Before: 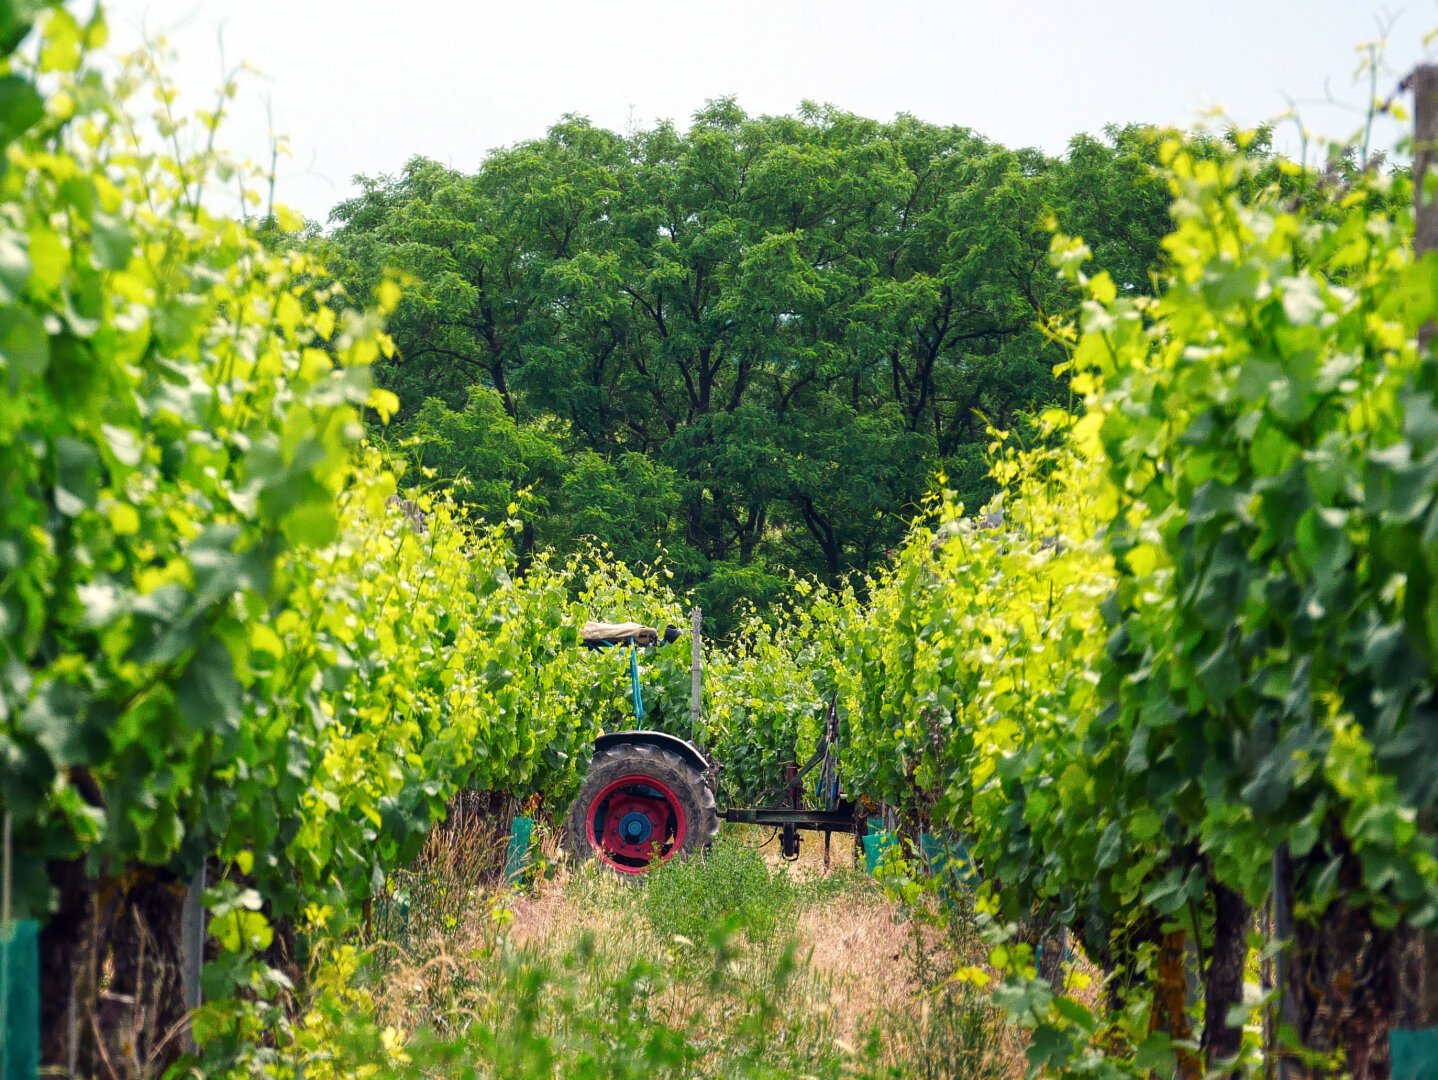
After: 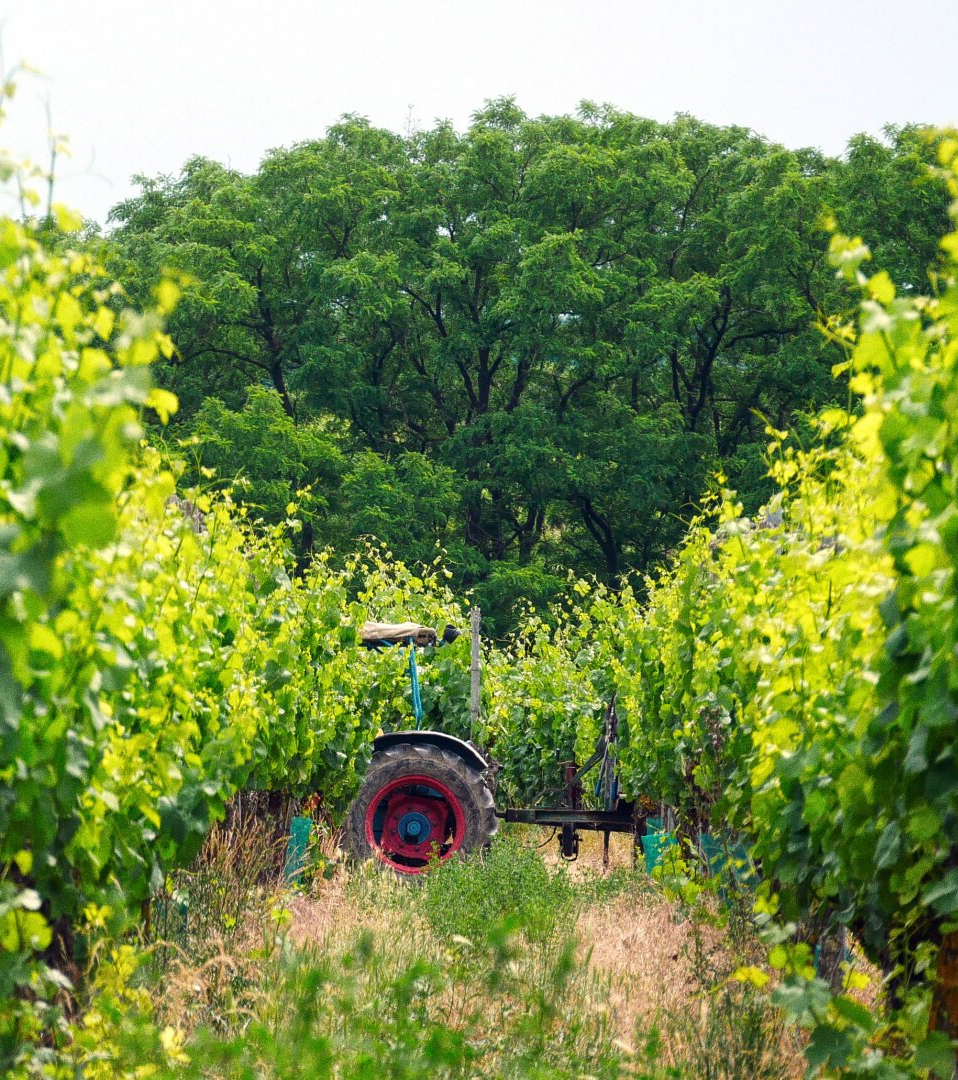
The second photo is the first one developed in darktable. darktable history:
grain: coarseness 3.21 ISO
crop: left 15.419%, right 17.914%
